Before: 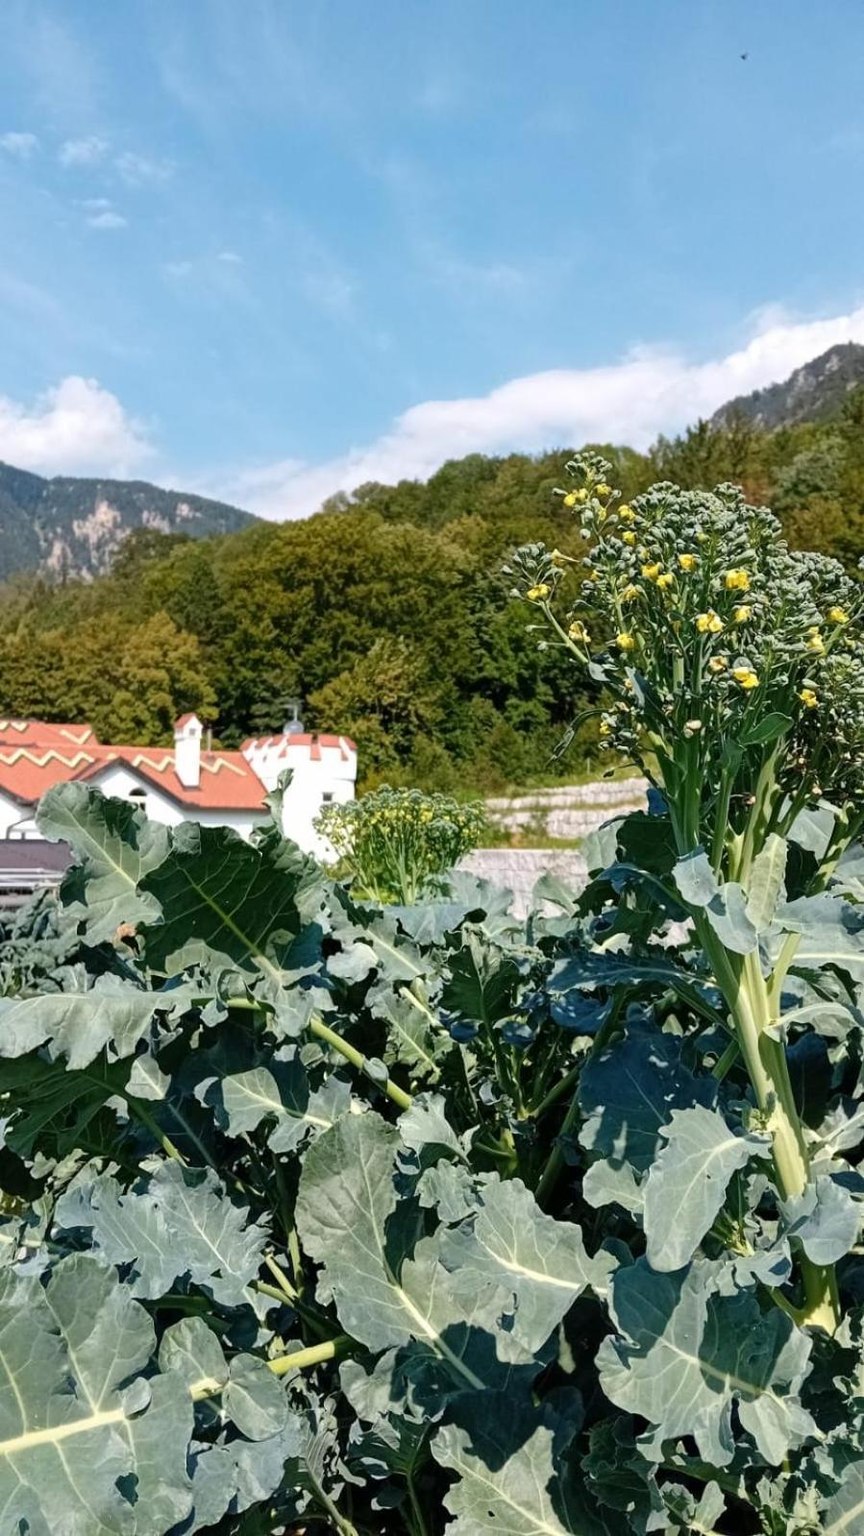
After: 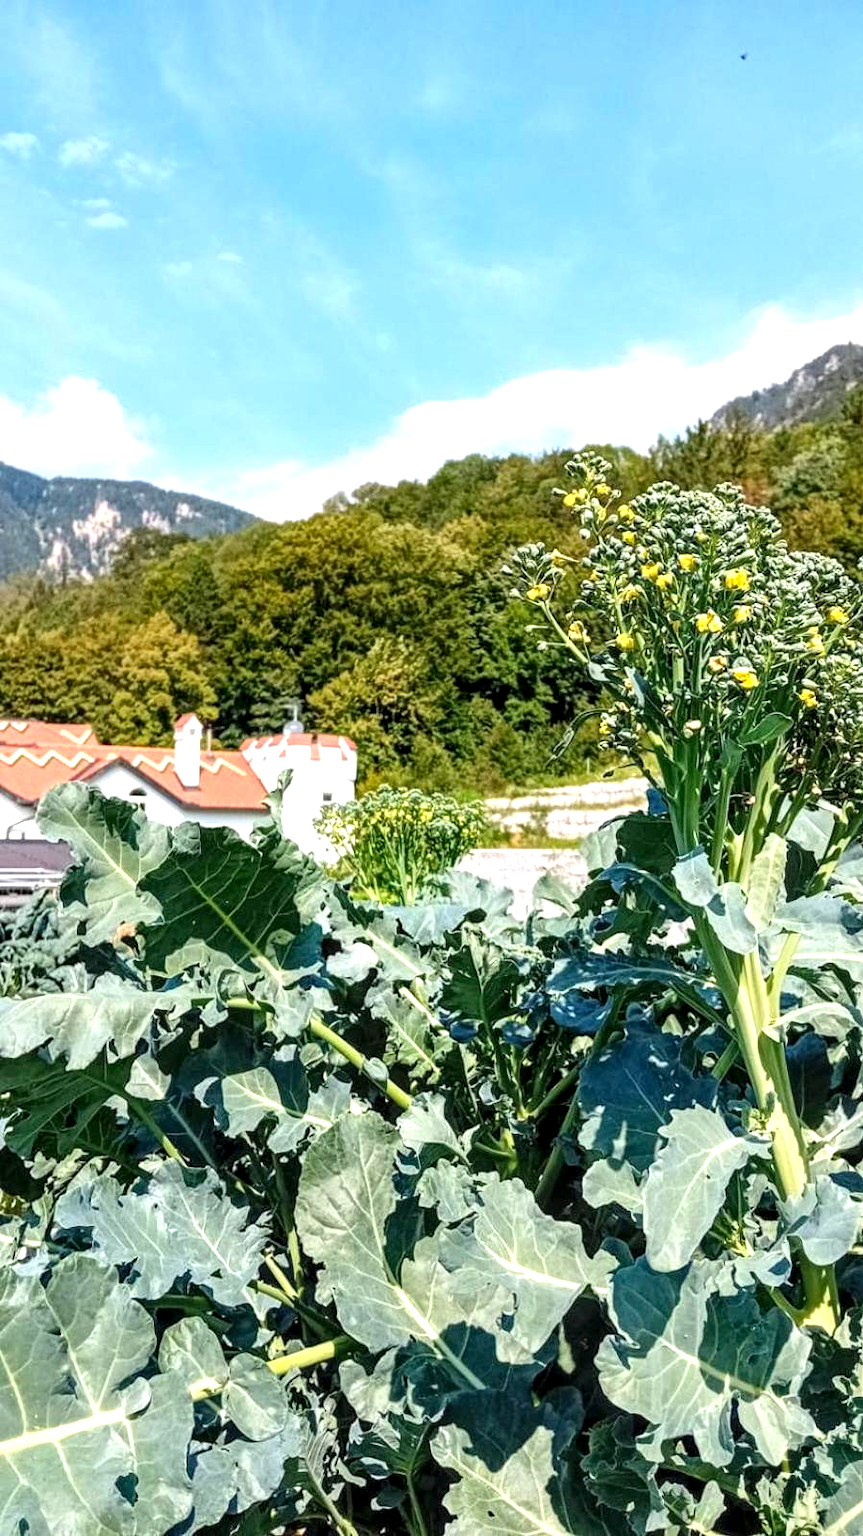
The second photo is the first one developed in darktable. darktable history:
contrast brightness saturation: contrast 0.07, brightness 0.08, saturation 0.18
exposure: exposure 0.559 EV, compensate highlight preservation false
local contrast: detail 150%
